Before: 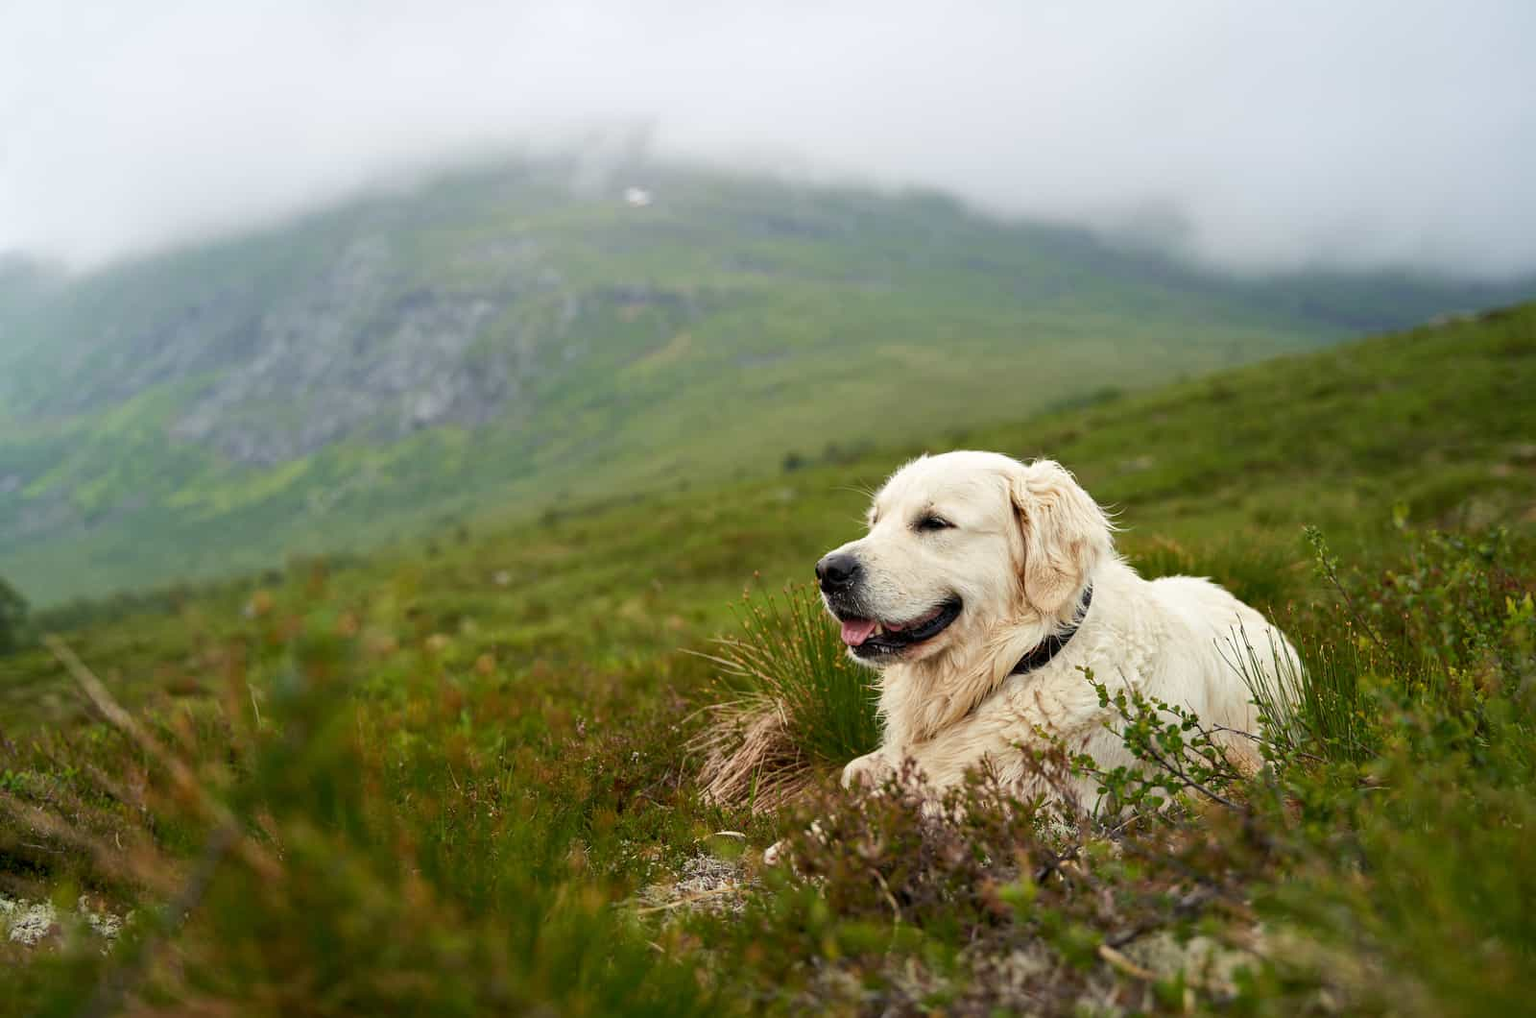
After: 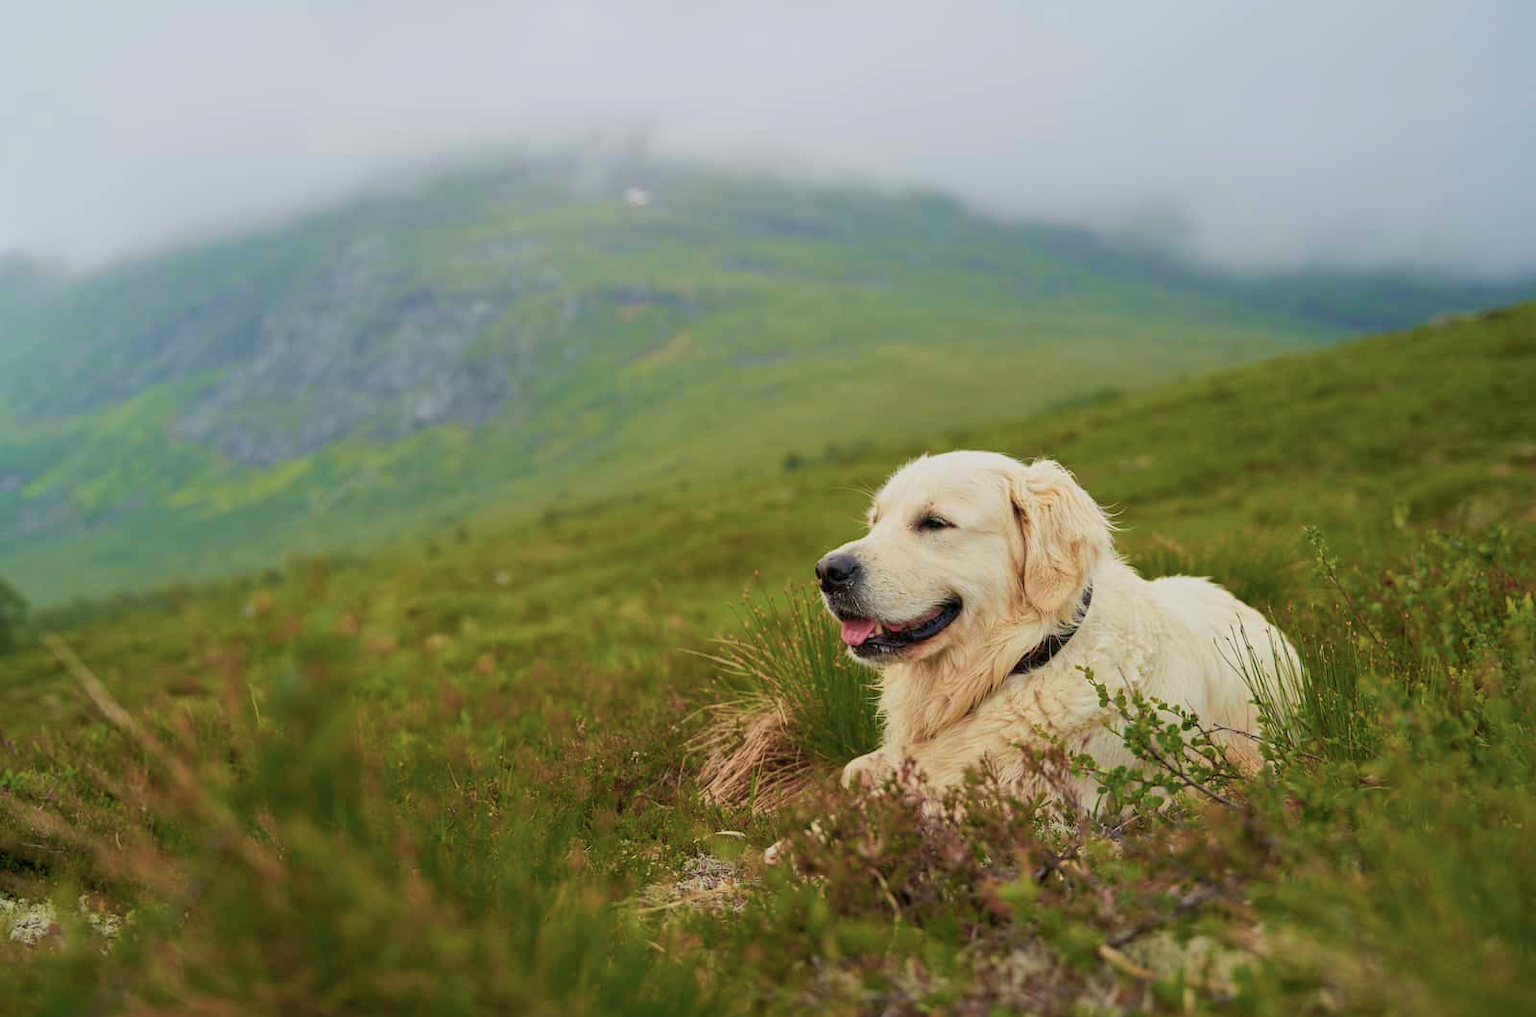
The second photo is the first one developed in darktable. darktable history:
color balance rgb: perceptual saturation grading › global saturation -27.94%, hue shift -2.27°, contrast -21.26%
velvia: strength 75%
